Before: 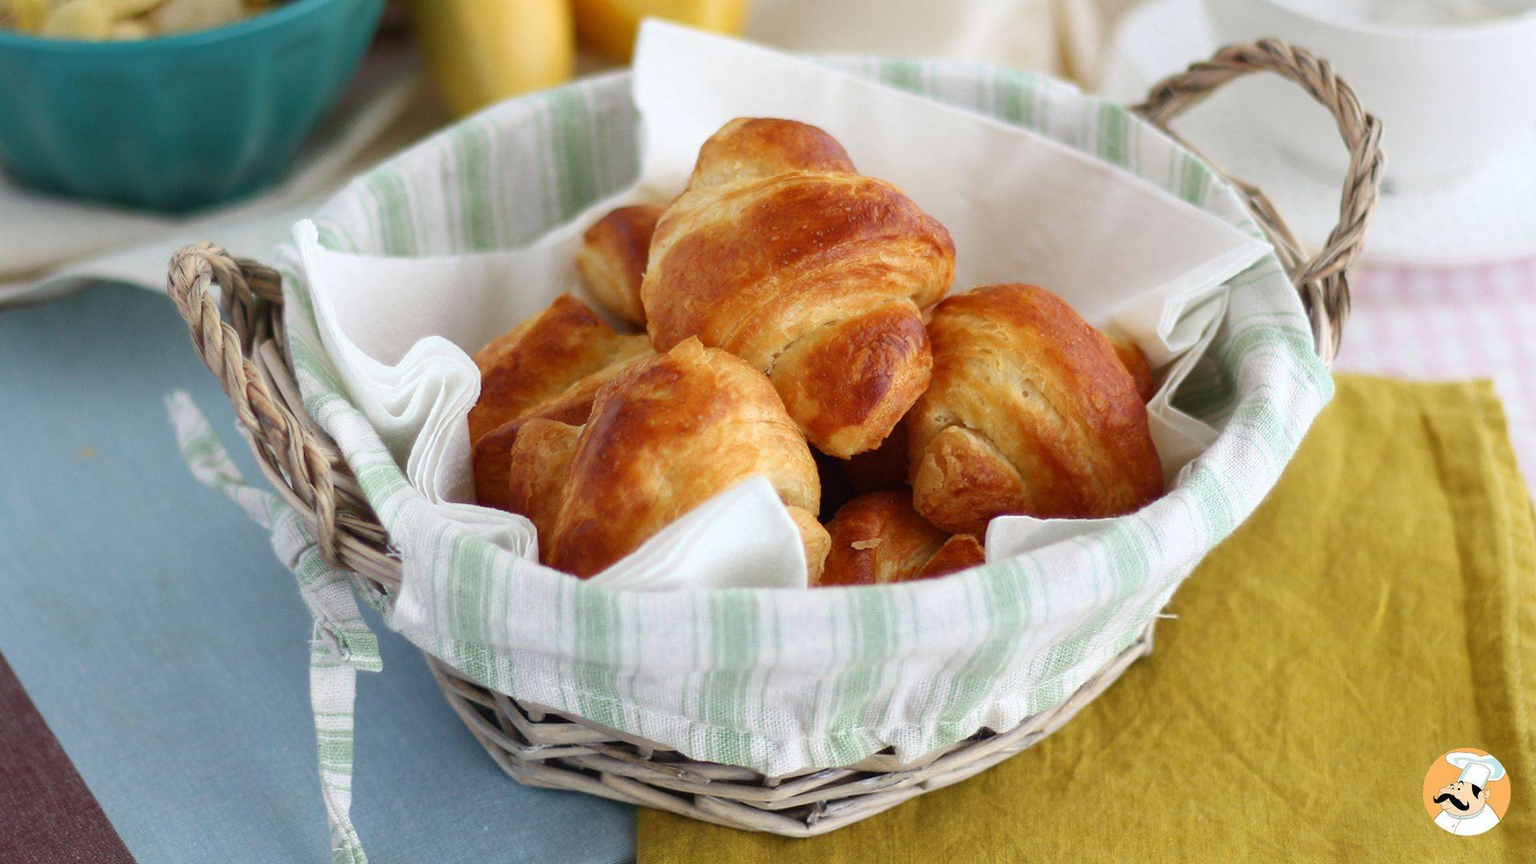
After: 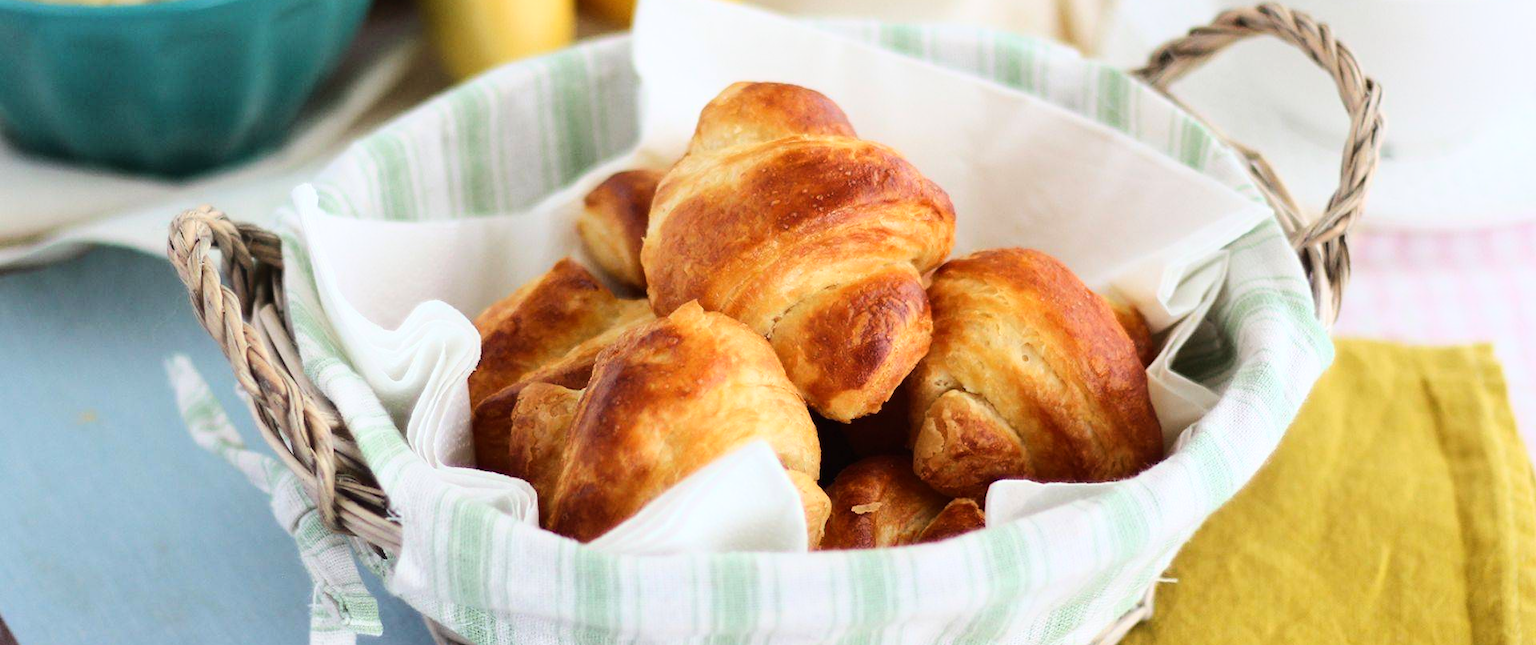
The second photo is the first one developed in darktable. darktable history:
base curve: curves: ch0 [(0, 0) (0.036, 0.025) (0.121, 0.166) (0.206, 0.329) (0.605, 0.79) (1, 1)]
crop: top 4.203%, bottom 20.986%
